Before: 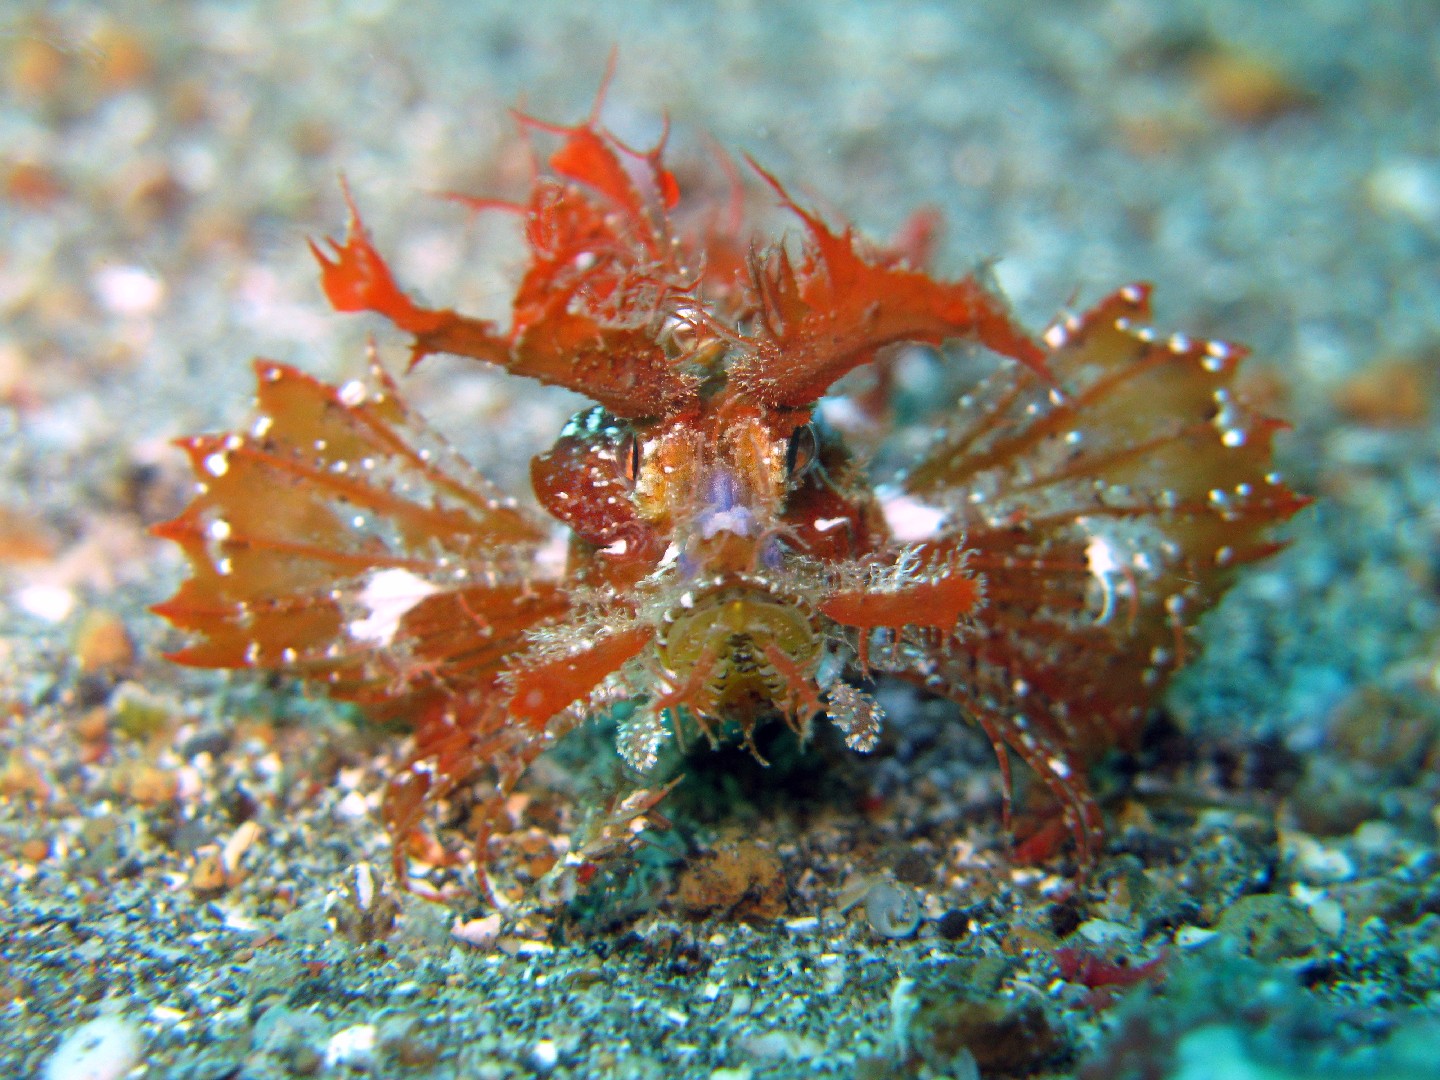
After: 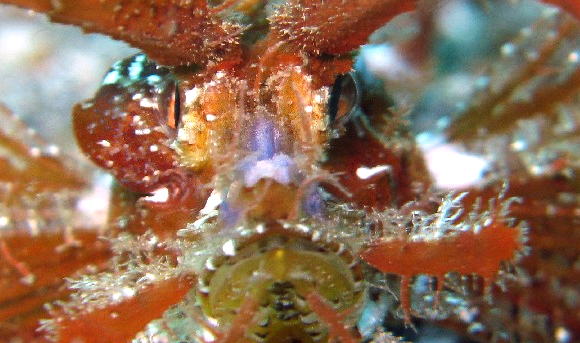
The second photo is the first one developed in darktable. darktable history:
tone equalizer: -8 EV -0.411 EV, -7 EV -0.378 EV, -6 EV -0.323 EV, -5 EV -0.199 EV, -3 EV 0.198 EV, -2 EV 0.317 EV, -1 EV 0.398 EV, +0 EV 0.442 EV, edges refinement/feathering 500, mask exposure compensation -1.57 EV, preserve details no
crop: left 31.837%, top 32.605%, right 27.829%, bottom 35.618%
